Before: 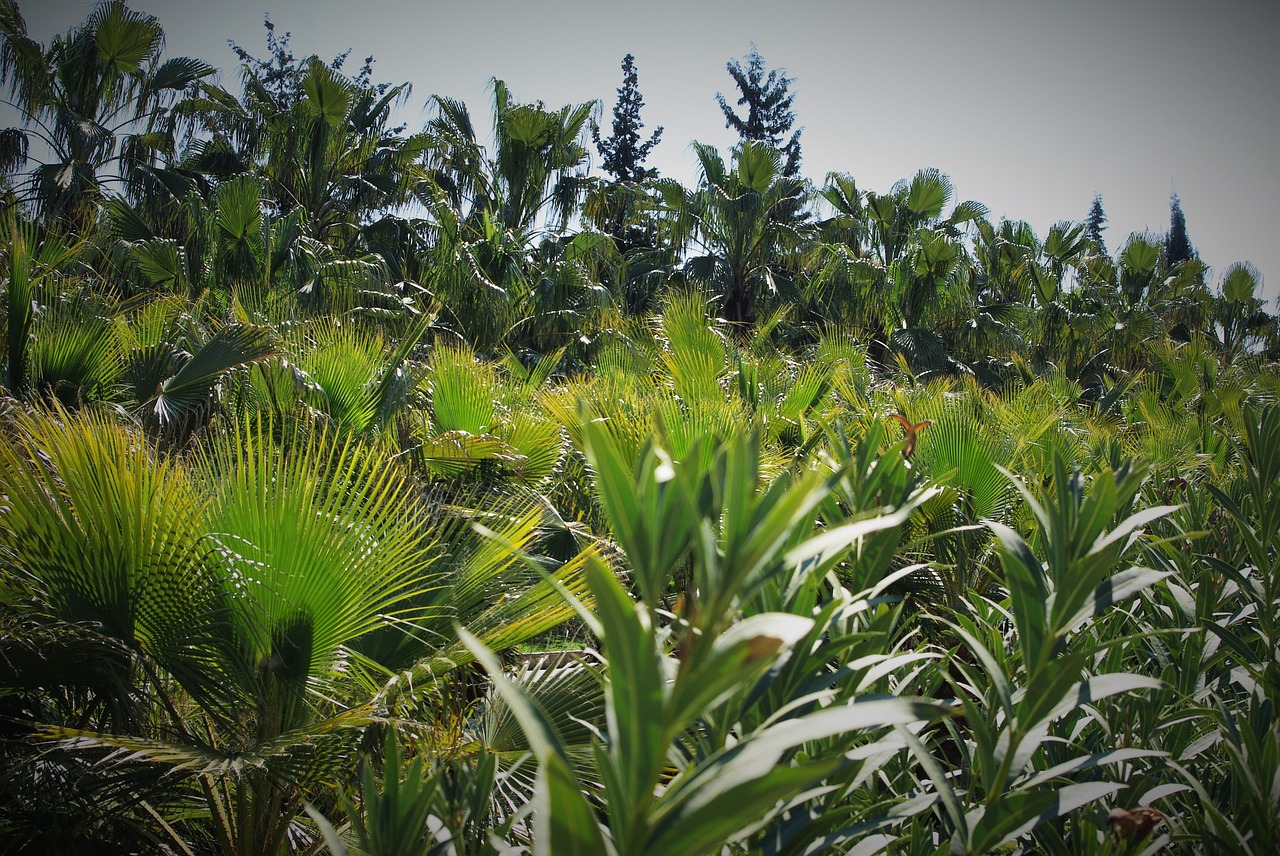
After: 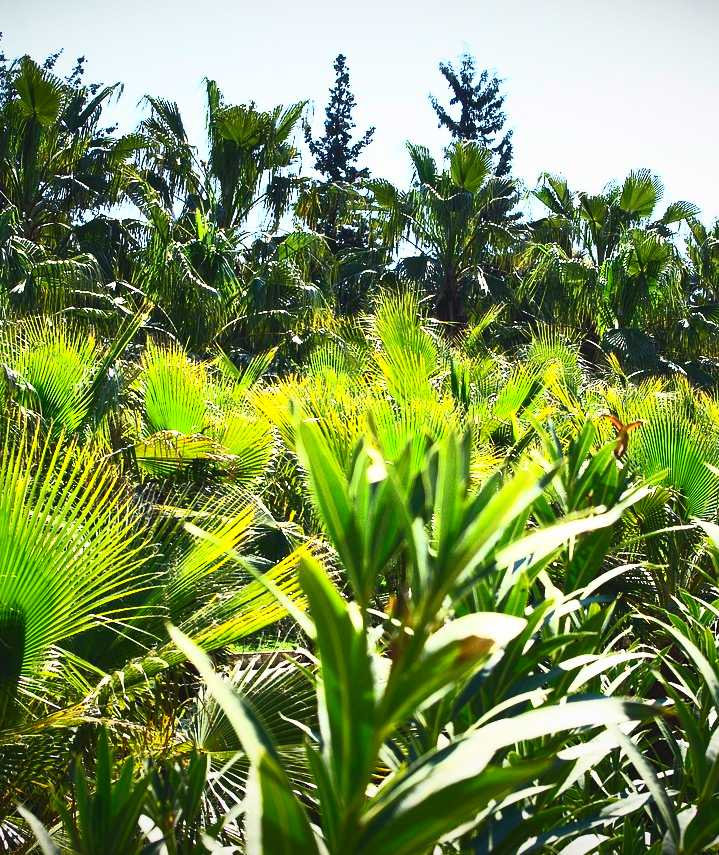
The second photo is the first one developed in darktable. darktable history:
crop and rotate: left 22.516%, right 21.234%
contrast brightness saturation: contrast 0.83, brightness 0.59, saturation 0.59
